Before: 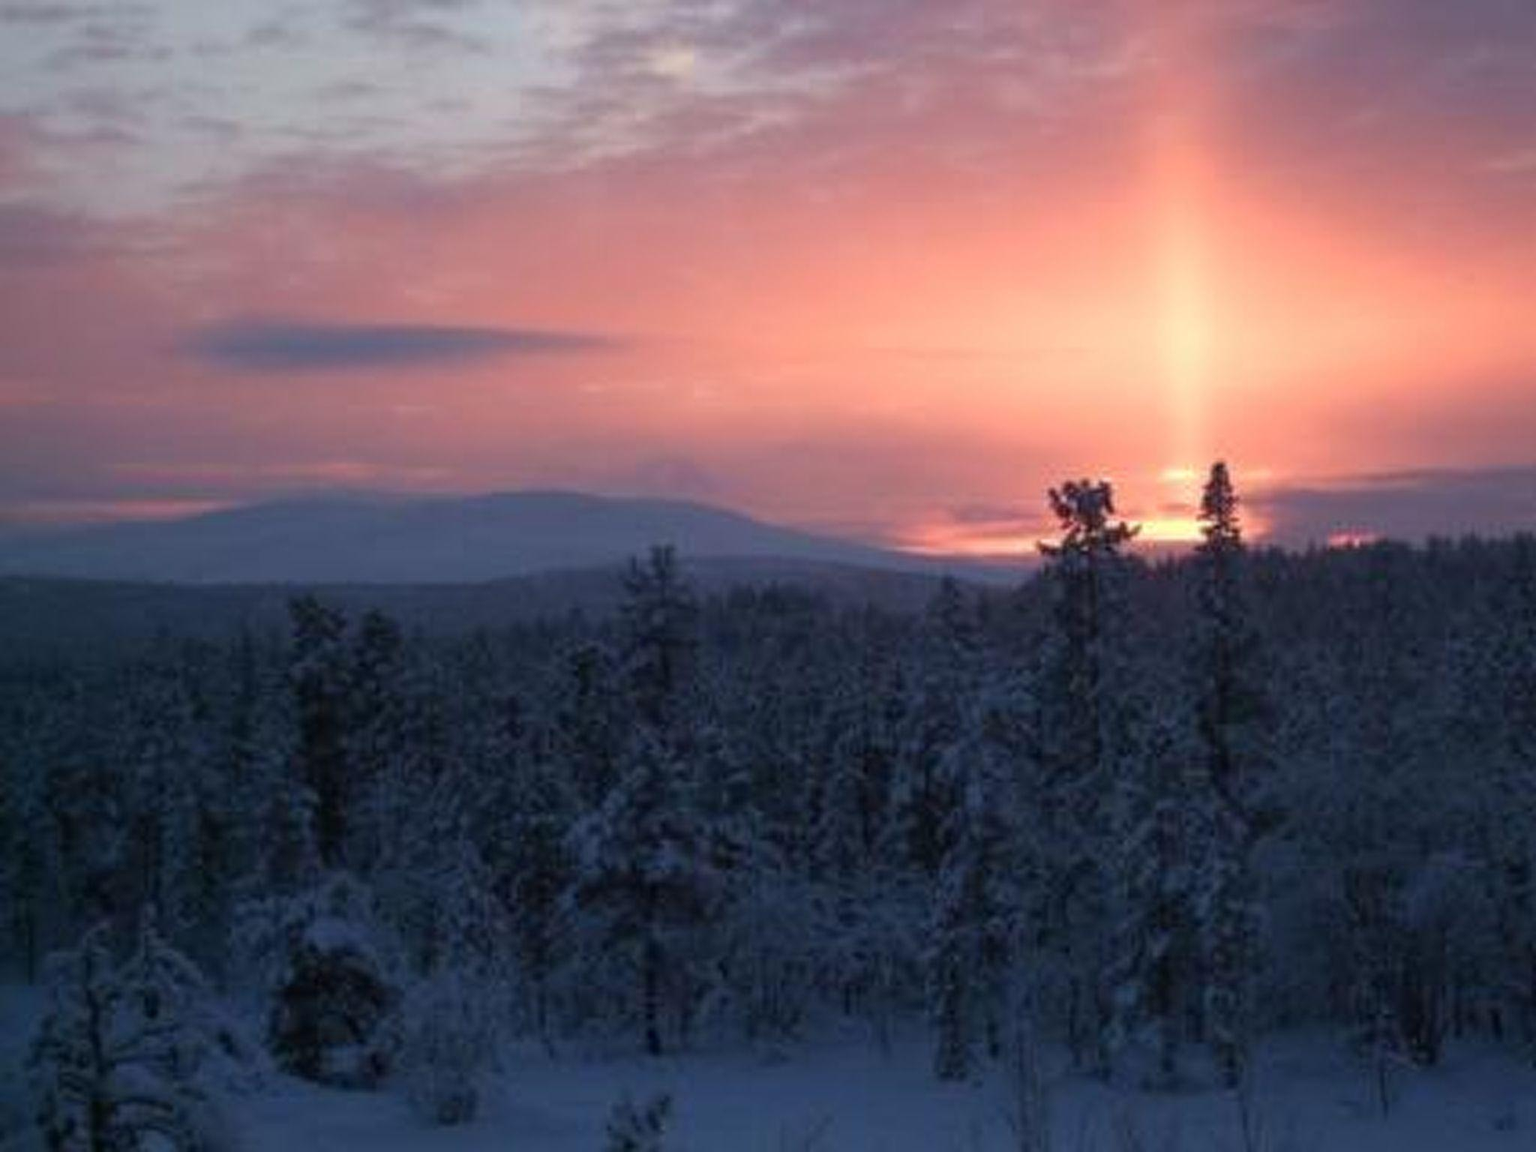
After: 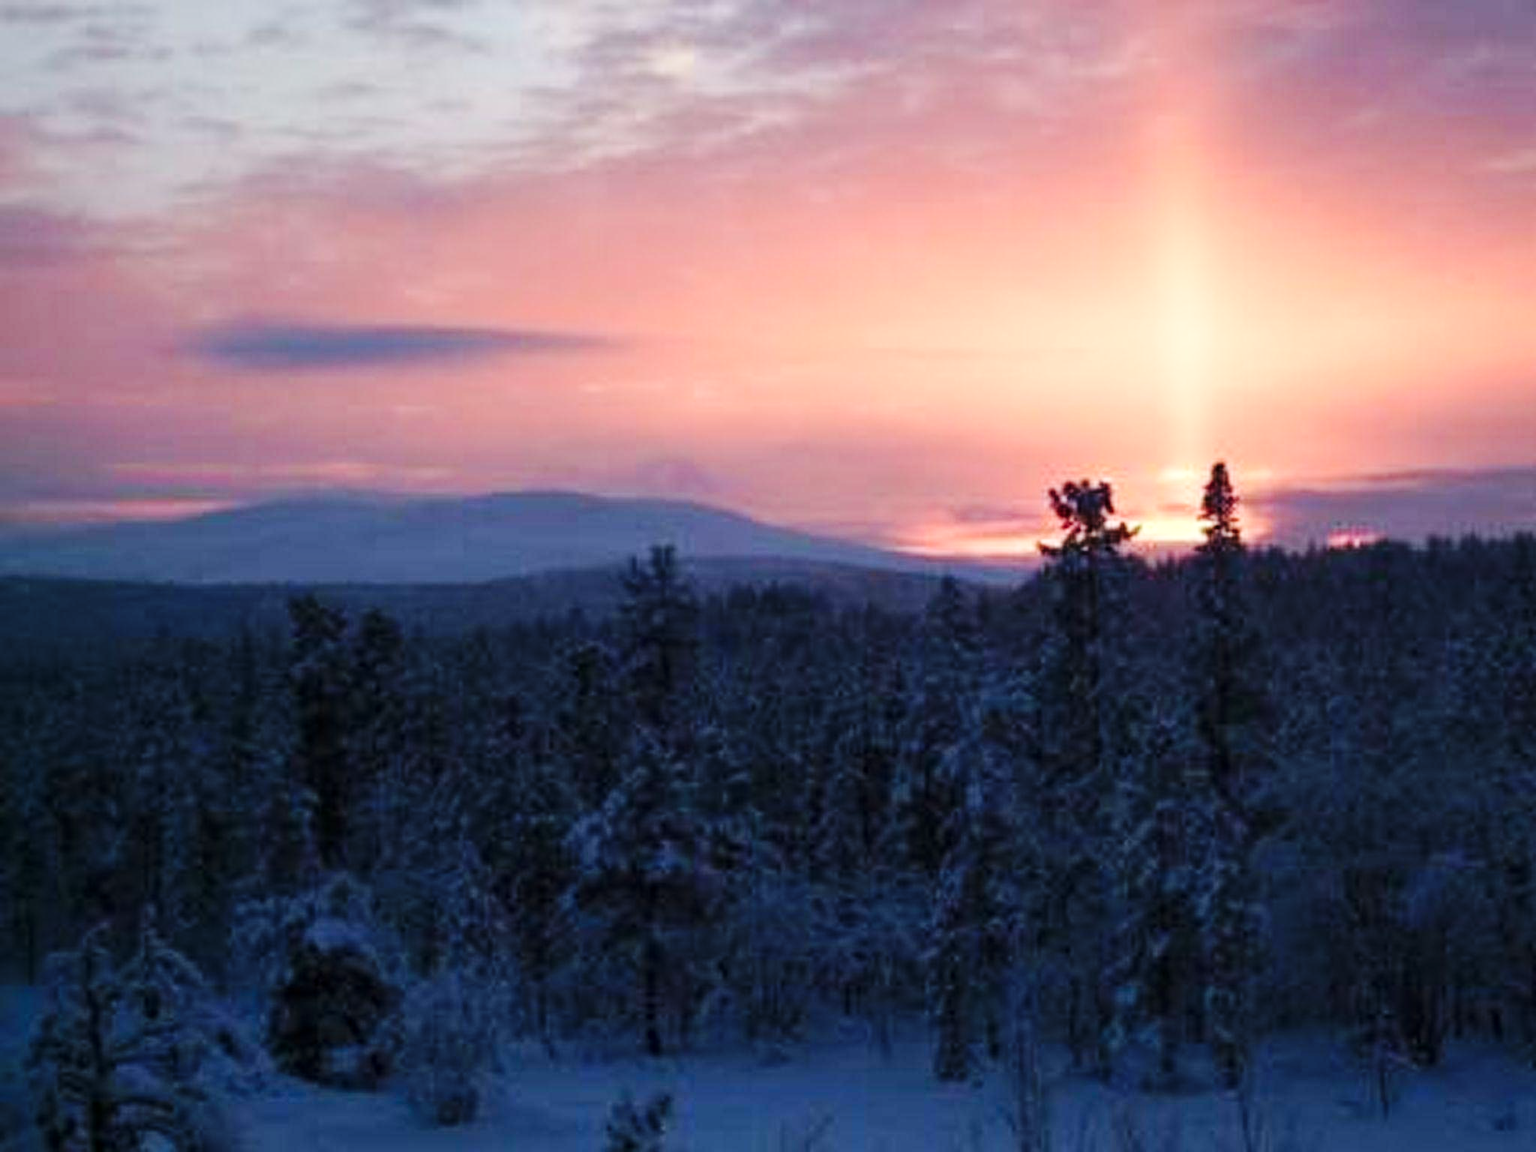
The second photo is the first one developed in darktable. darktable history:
contrast equalizer: octaves 7, y [[0.6 ×6], [0.55 ×6], [0 ×6], [0 ×6], [0 ×6]], mix 0.35
base curve: curves: ch0 [(0, 0) (0.032, 0.025) (0.121, 0.166) (0.206, 0.329) (0.605, 0.79) (1, 1)], preserve colors none
